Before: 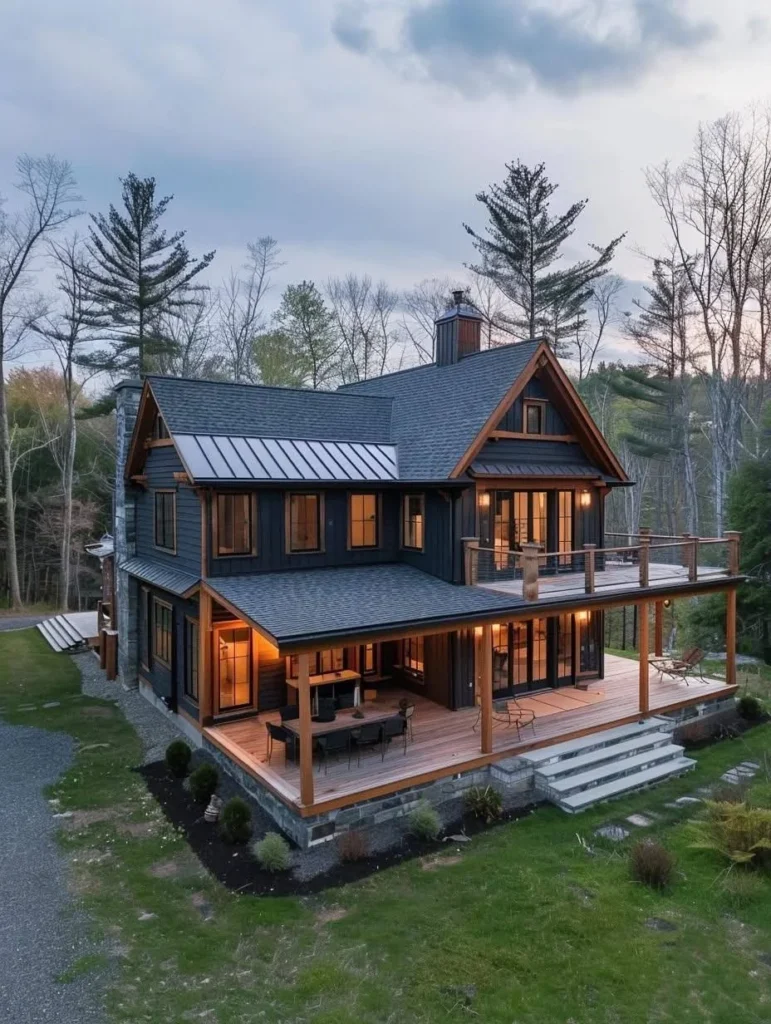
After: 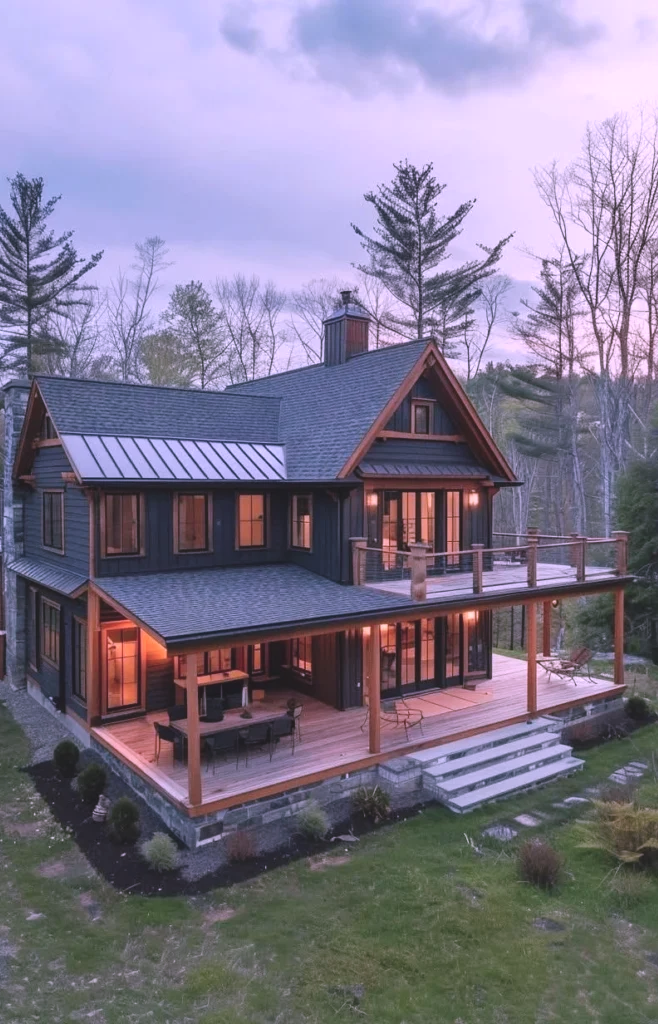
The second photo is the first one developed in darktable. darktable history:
color balance: lift [1.007, 1, 1, 1], gamma [1.097, 1, 1, 1]
crop and rotate: left 14.584%
color correction: highlights a* 15.46, highlights b* -20.56
